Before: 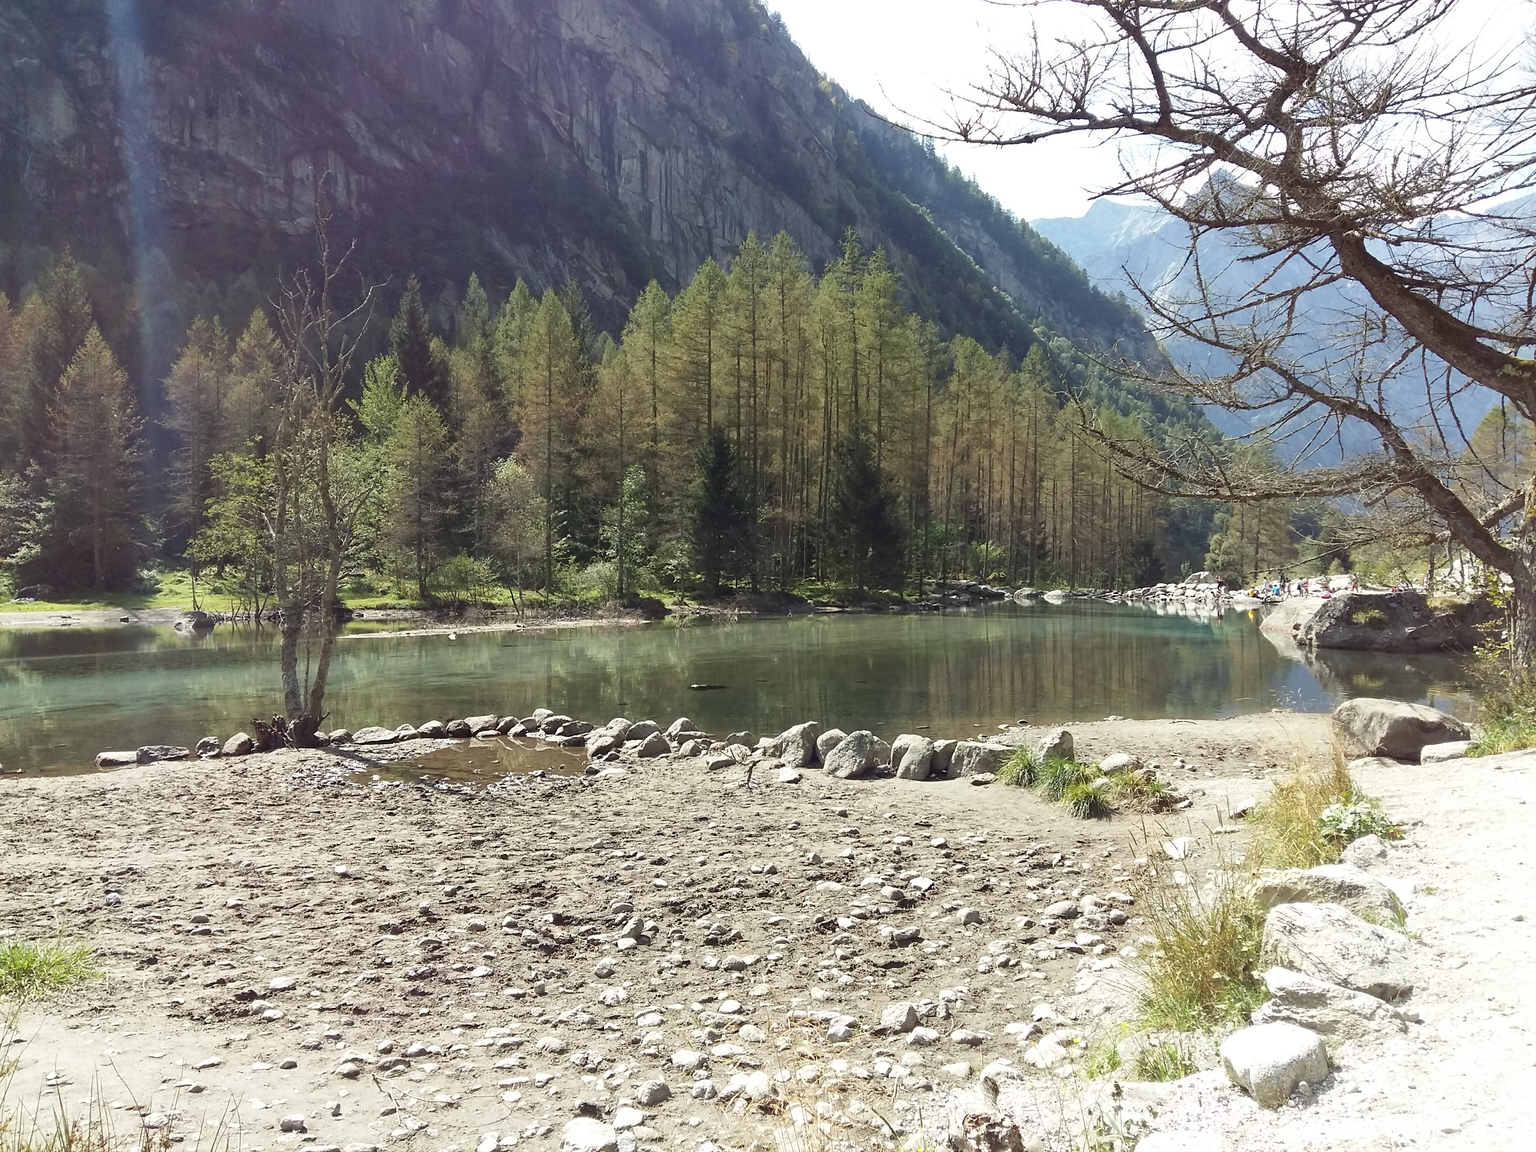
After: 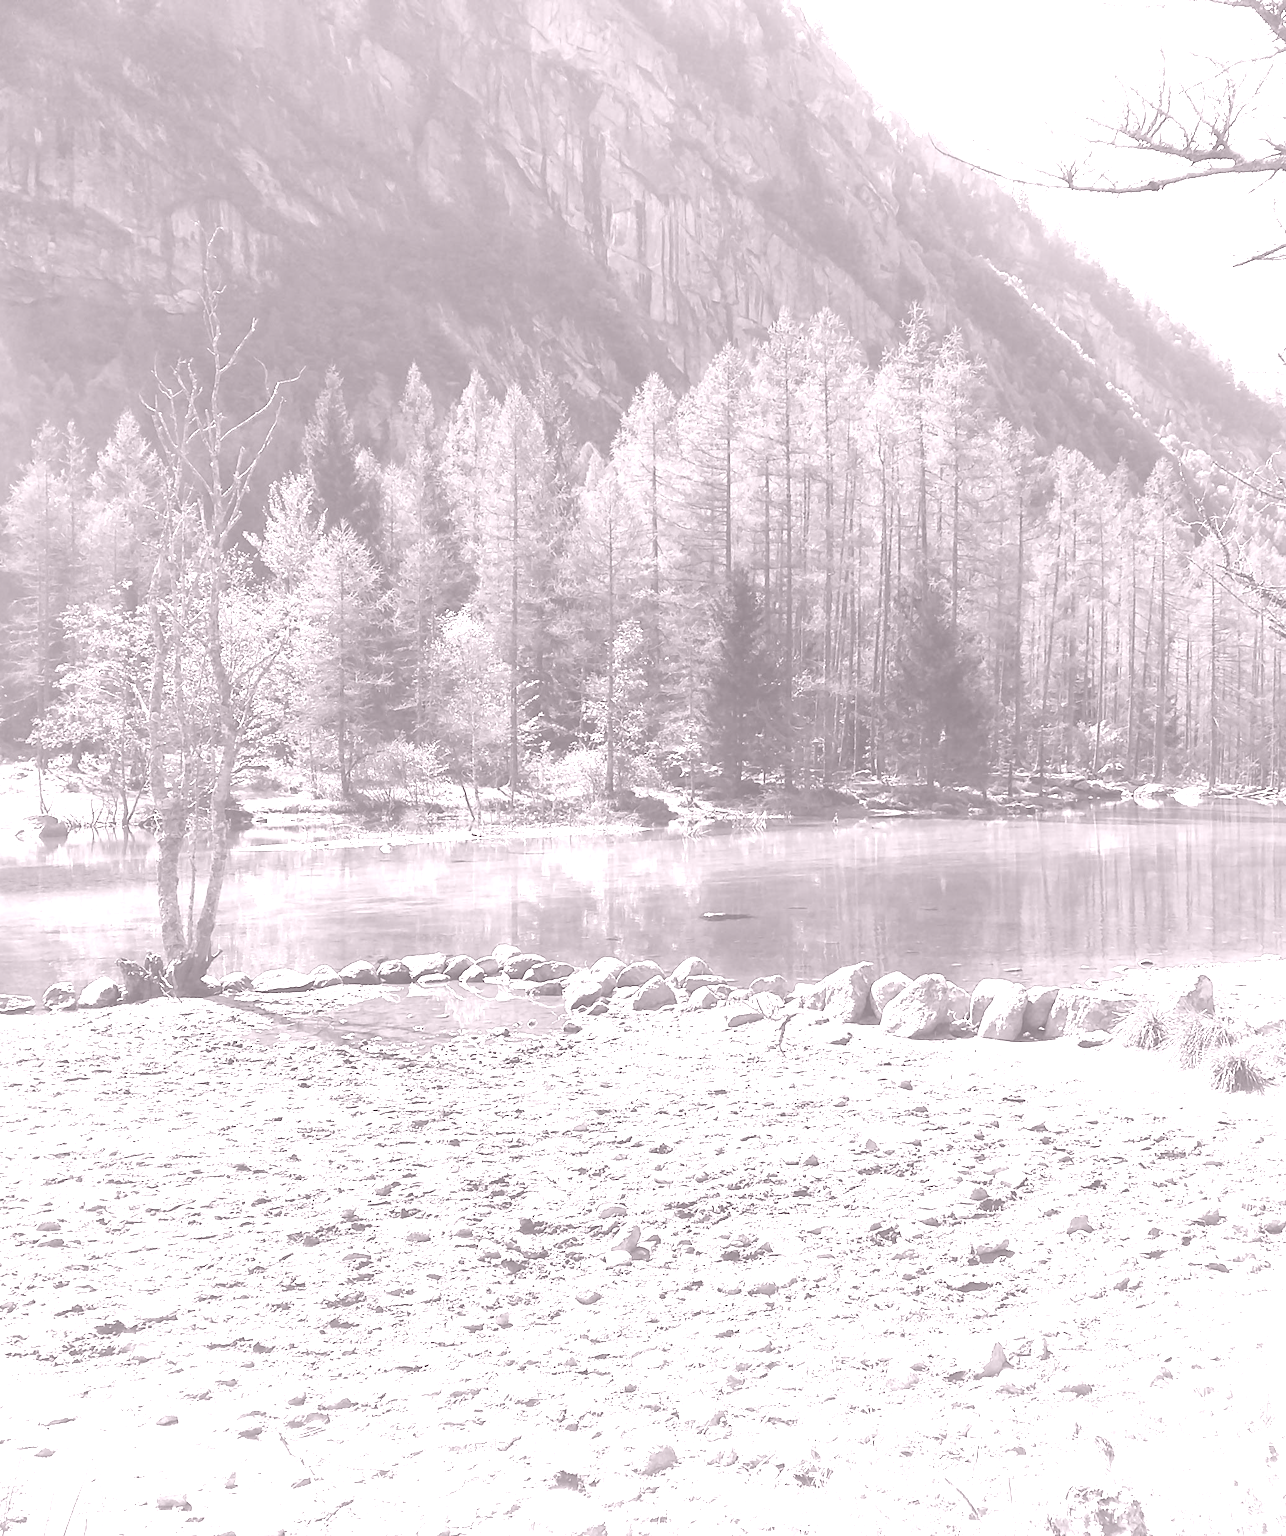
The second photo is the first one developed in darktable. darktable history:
crop: left 10.644%, right 26.528%
colorize: hue 25.2°, saturation 83%, source mix 82%, lightness 79%, version 1
contrast brightness saturation: contrast 0.09, saturation 0.28
